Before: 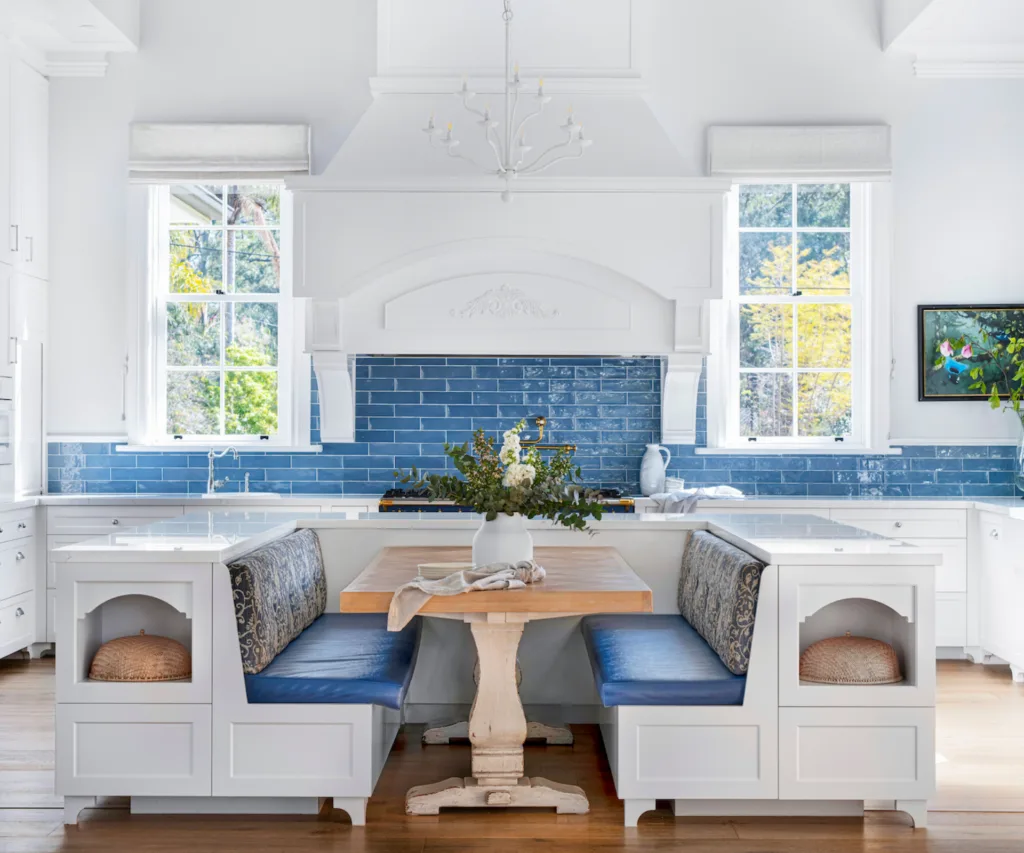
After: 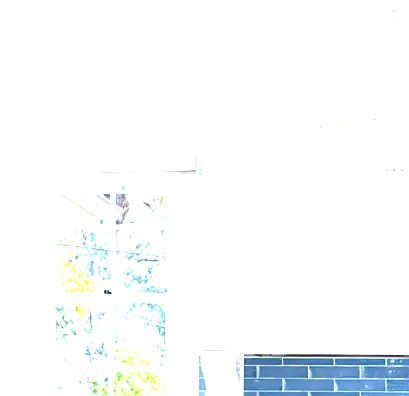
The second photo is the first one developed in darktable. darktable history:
sharpen: on, module defaults
crop and rotate: left 11.027%, top 0.116%, right 48.934%, bottom 53.428%
exposure: black level correction 0, exposure 1.382 EV, compensate highlight preservation false
